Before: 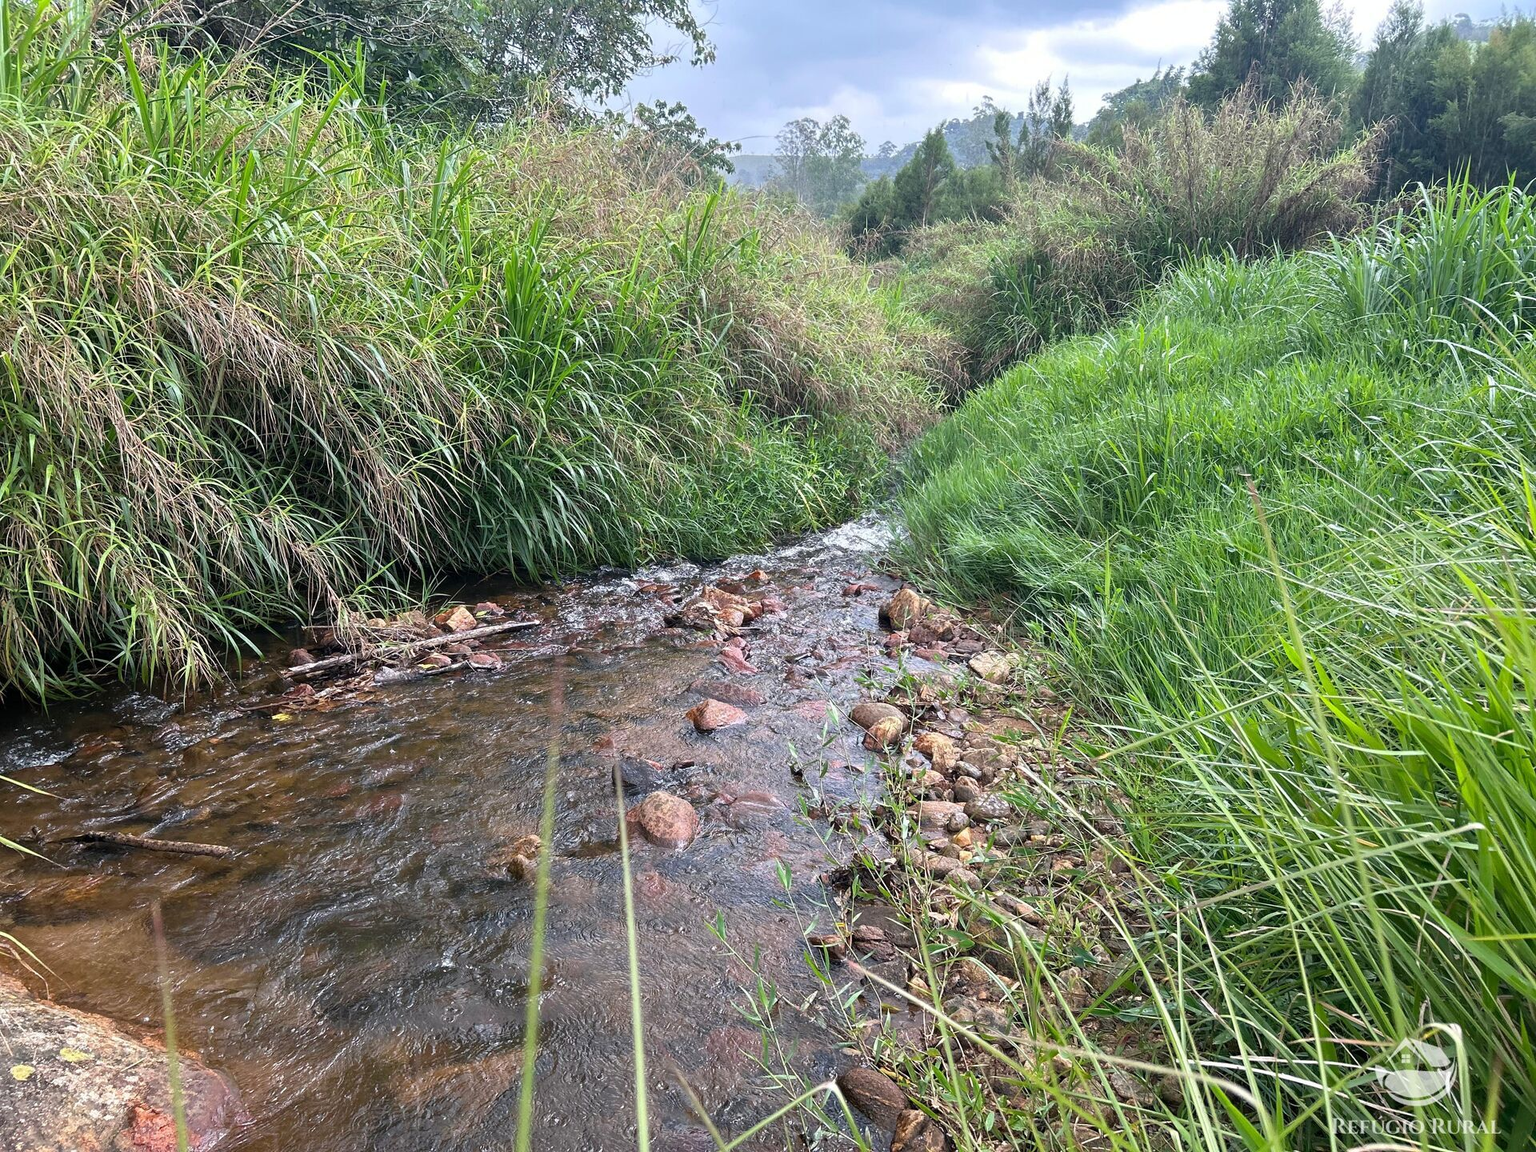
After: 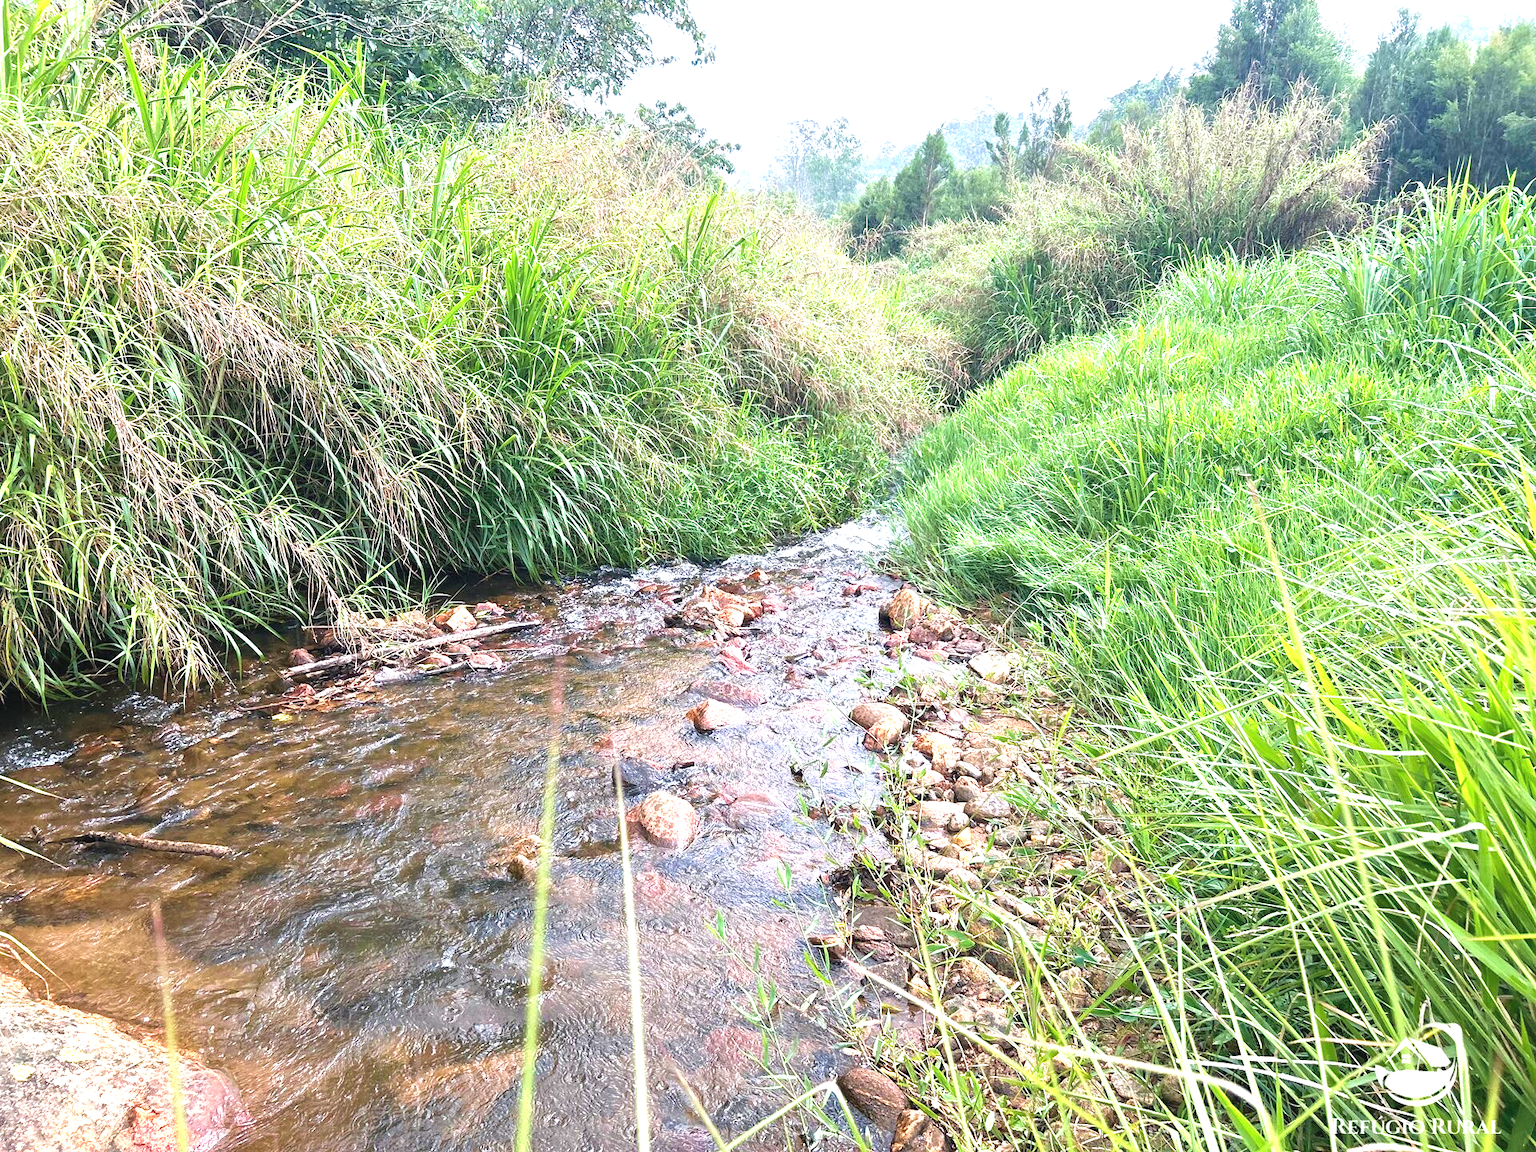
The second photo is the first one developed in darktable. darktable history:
exposure: black level correction -0.002, exposure 1.35 EV, compensate highlight preservation false
velvia: on, module defaults
